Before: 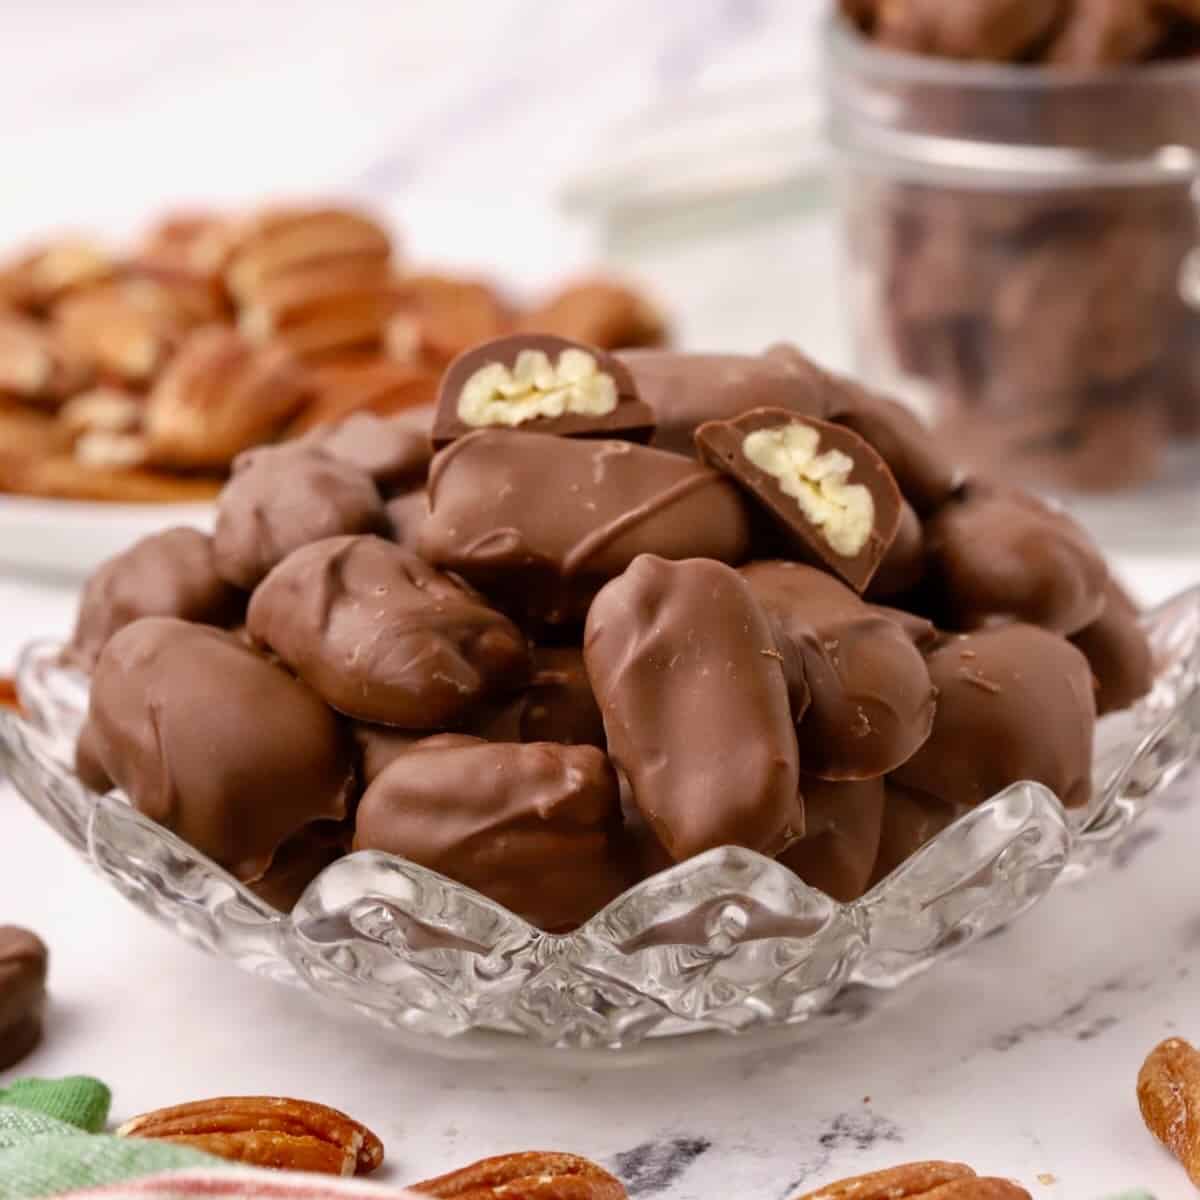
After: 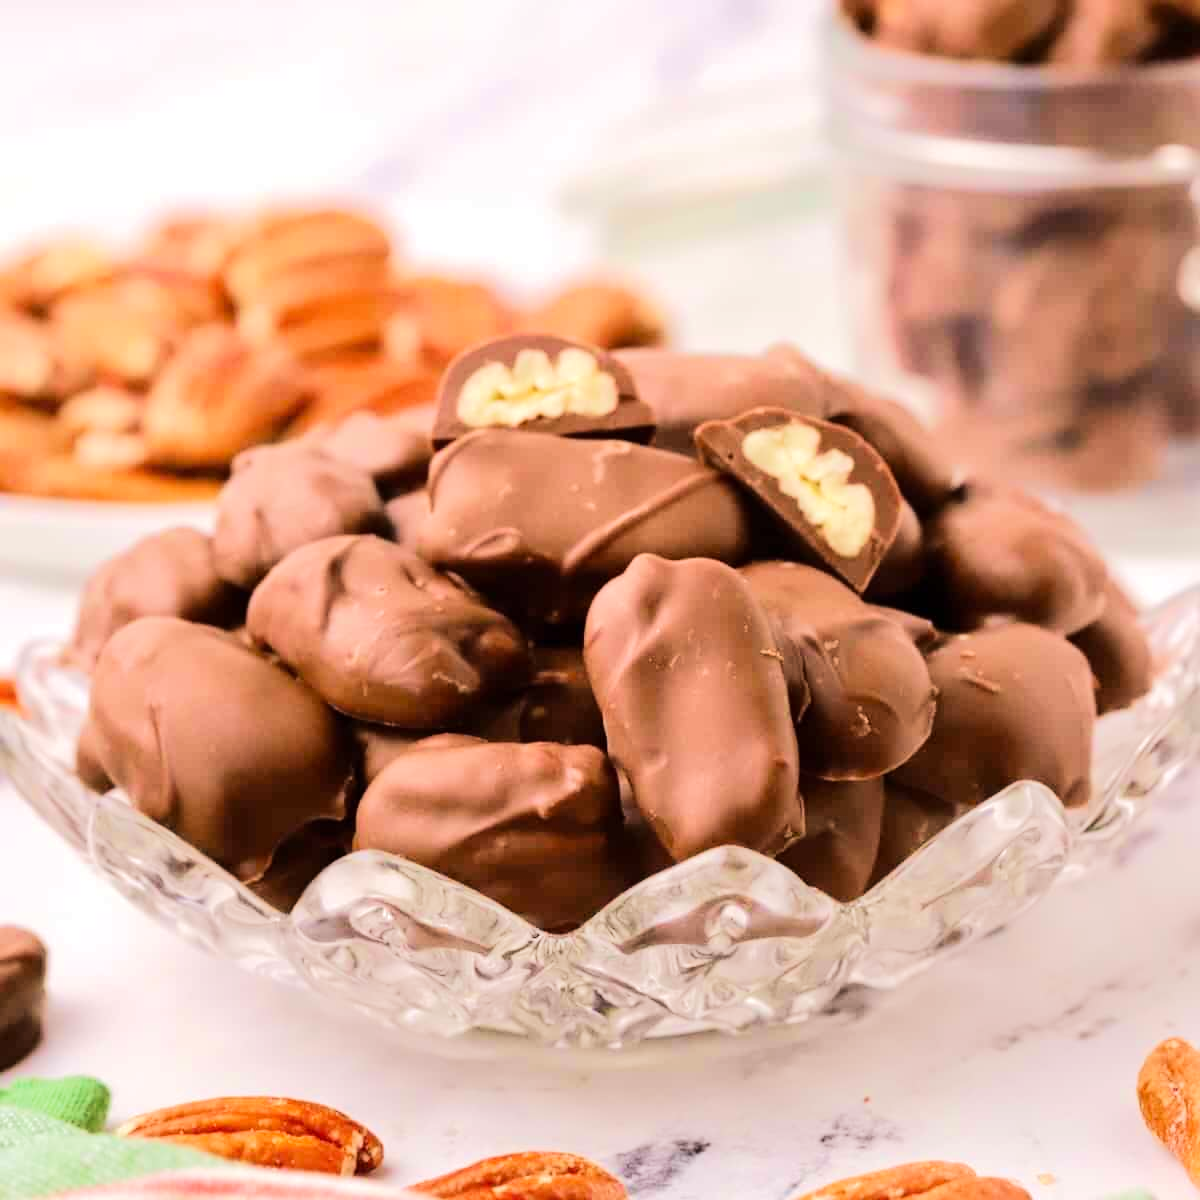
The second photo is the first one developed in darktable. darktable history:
velvia: on, module defaults
tone equalizer: -7 EV 0.144 EV, -6 EV 0.634 EV, -5 EV 1.19 EV, -4 EV 1.36 EV, -3 EV 1.17 EV, -2 EV 0.6 EV, -1 EV 0.149 EV, edges refinement/feathering 500, mask exposure compensation -1.57 EV, preserve details no
